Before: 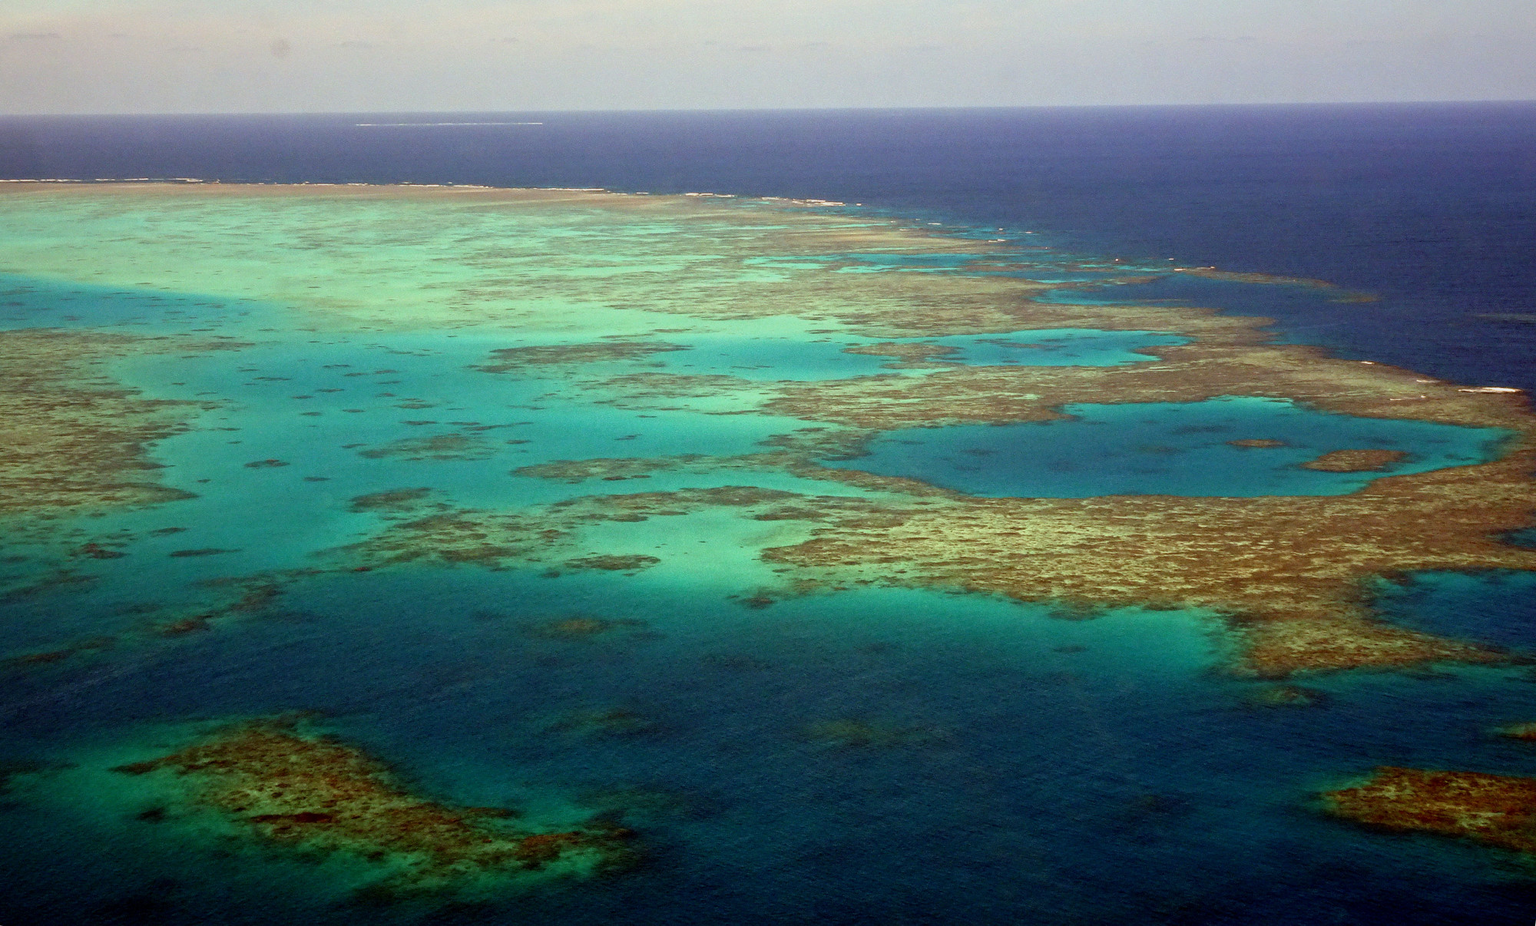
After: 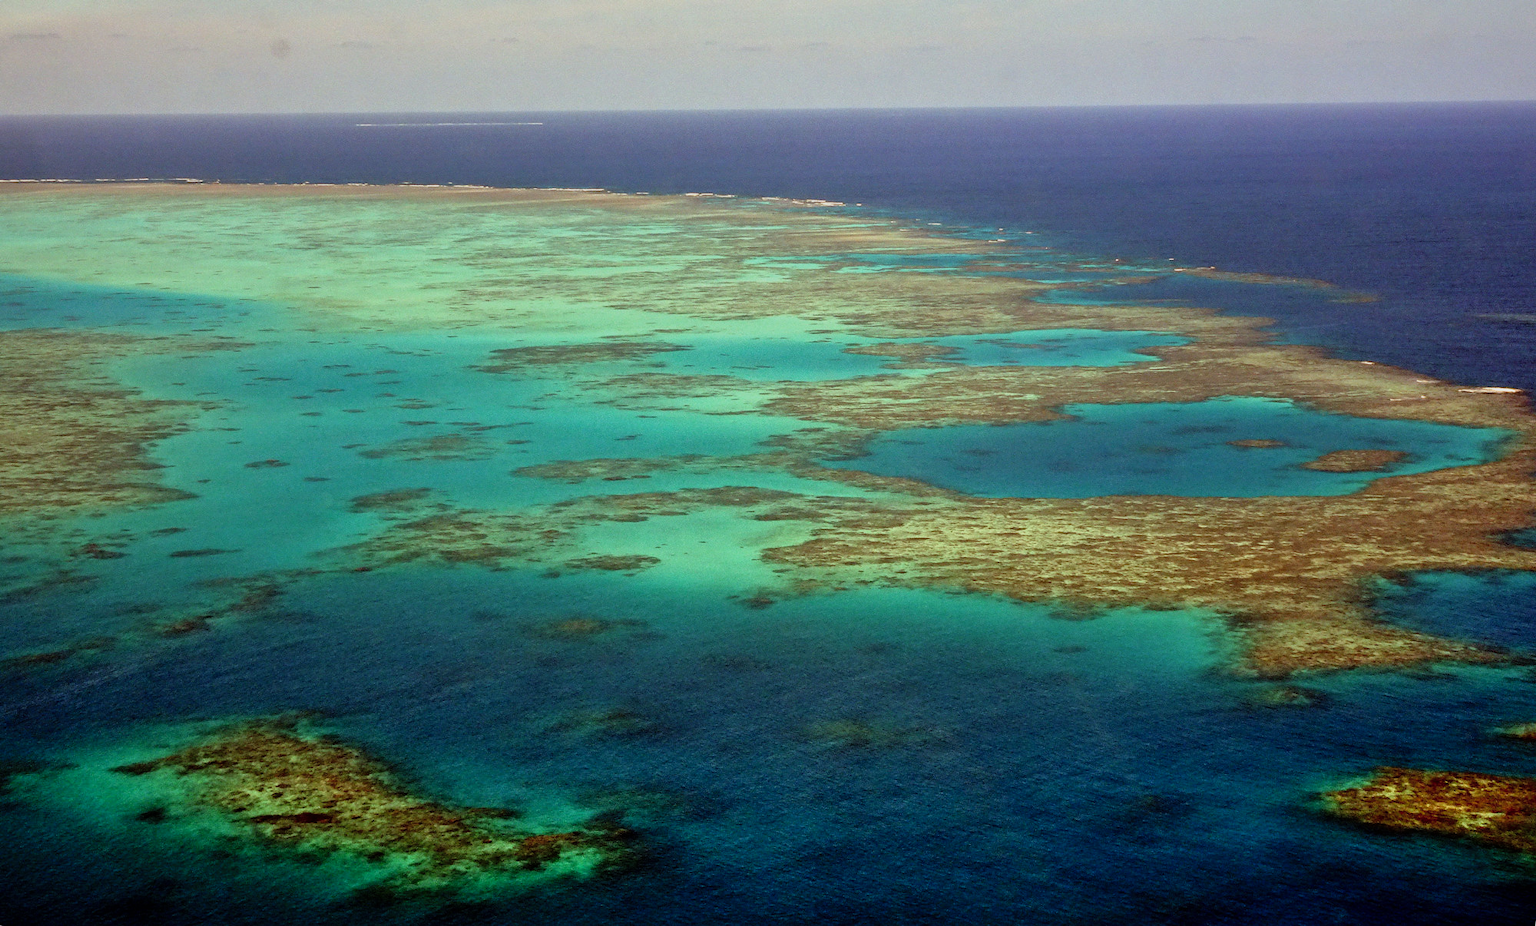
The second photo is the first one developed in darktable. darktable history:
filmic rgb: black relative exposure -9.5 EV, white relative exposure 3.02 EV, hardness 6.12
shadows and highlights: soften with gaussian
